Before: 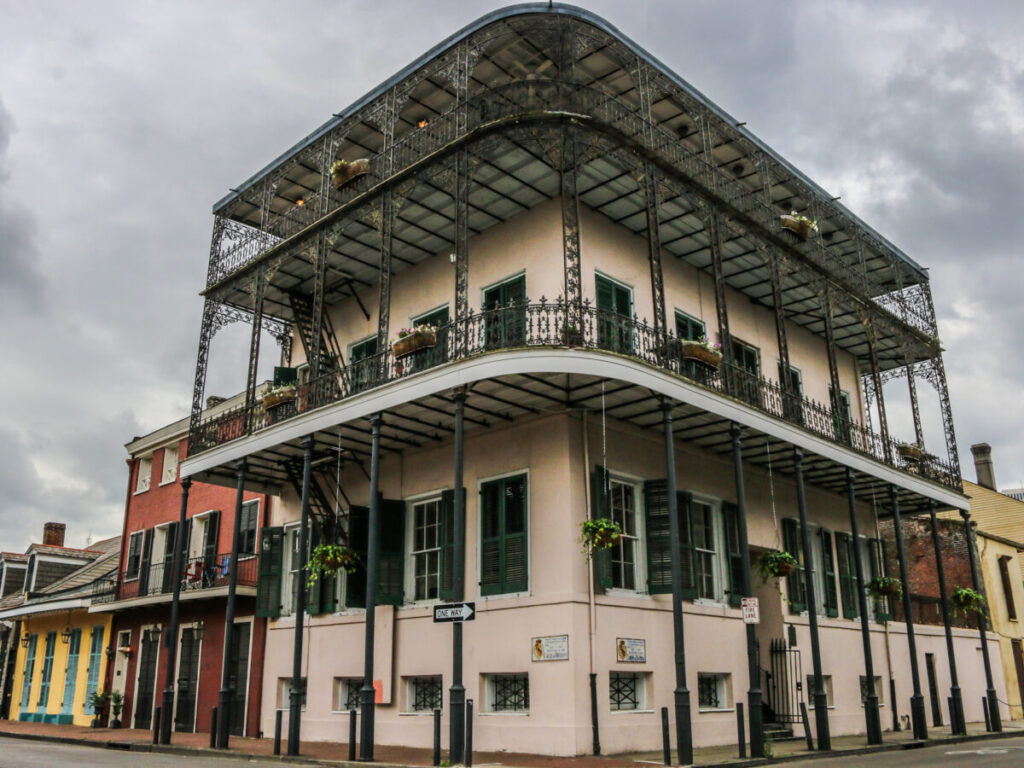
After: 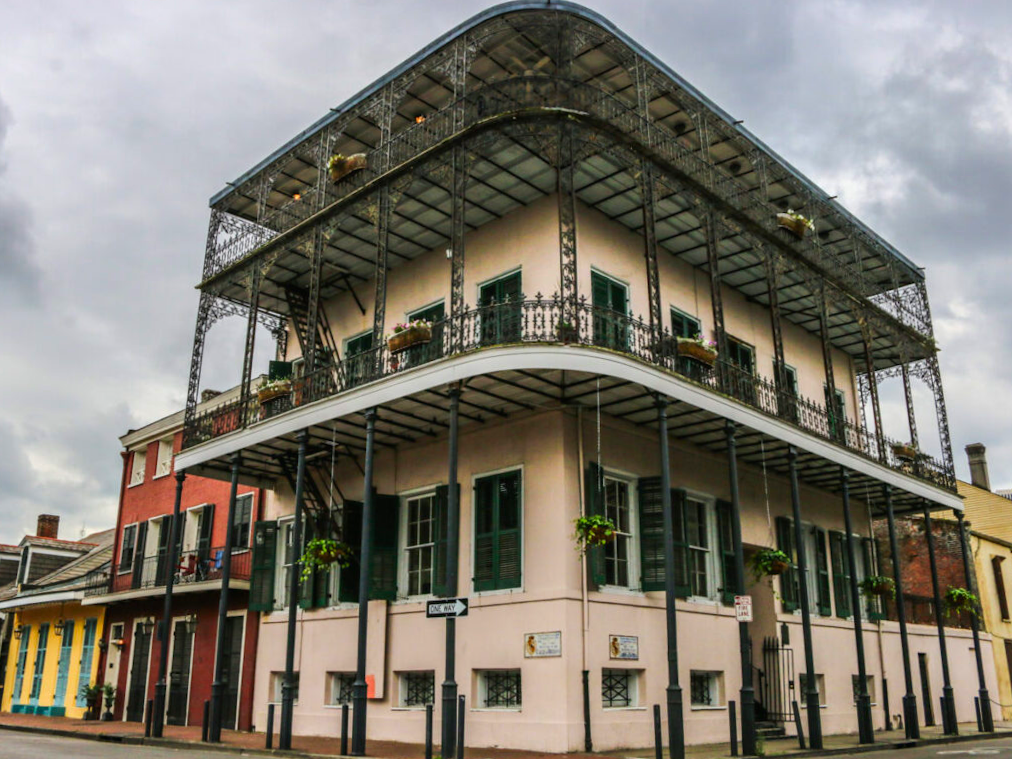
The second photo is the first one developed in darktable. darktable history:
contrast brightness saturation: contrast 0.09, saturation 0.28
crop and rotate: angle -0.5°
exposure: black level correction -0.001, exposure 0.08 EV, compensate highlight preservation false
